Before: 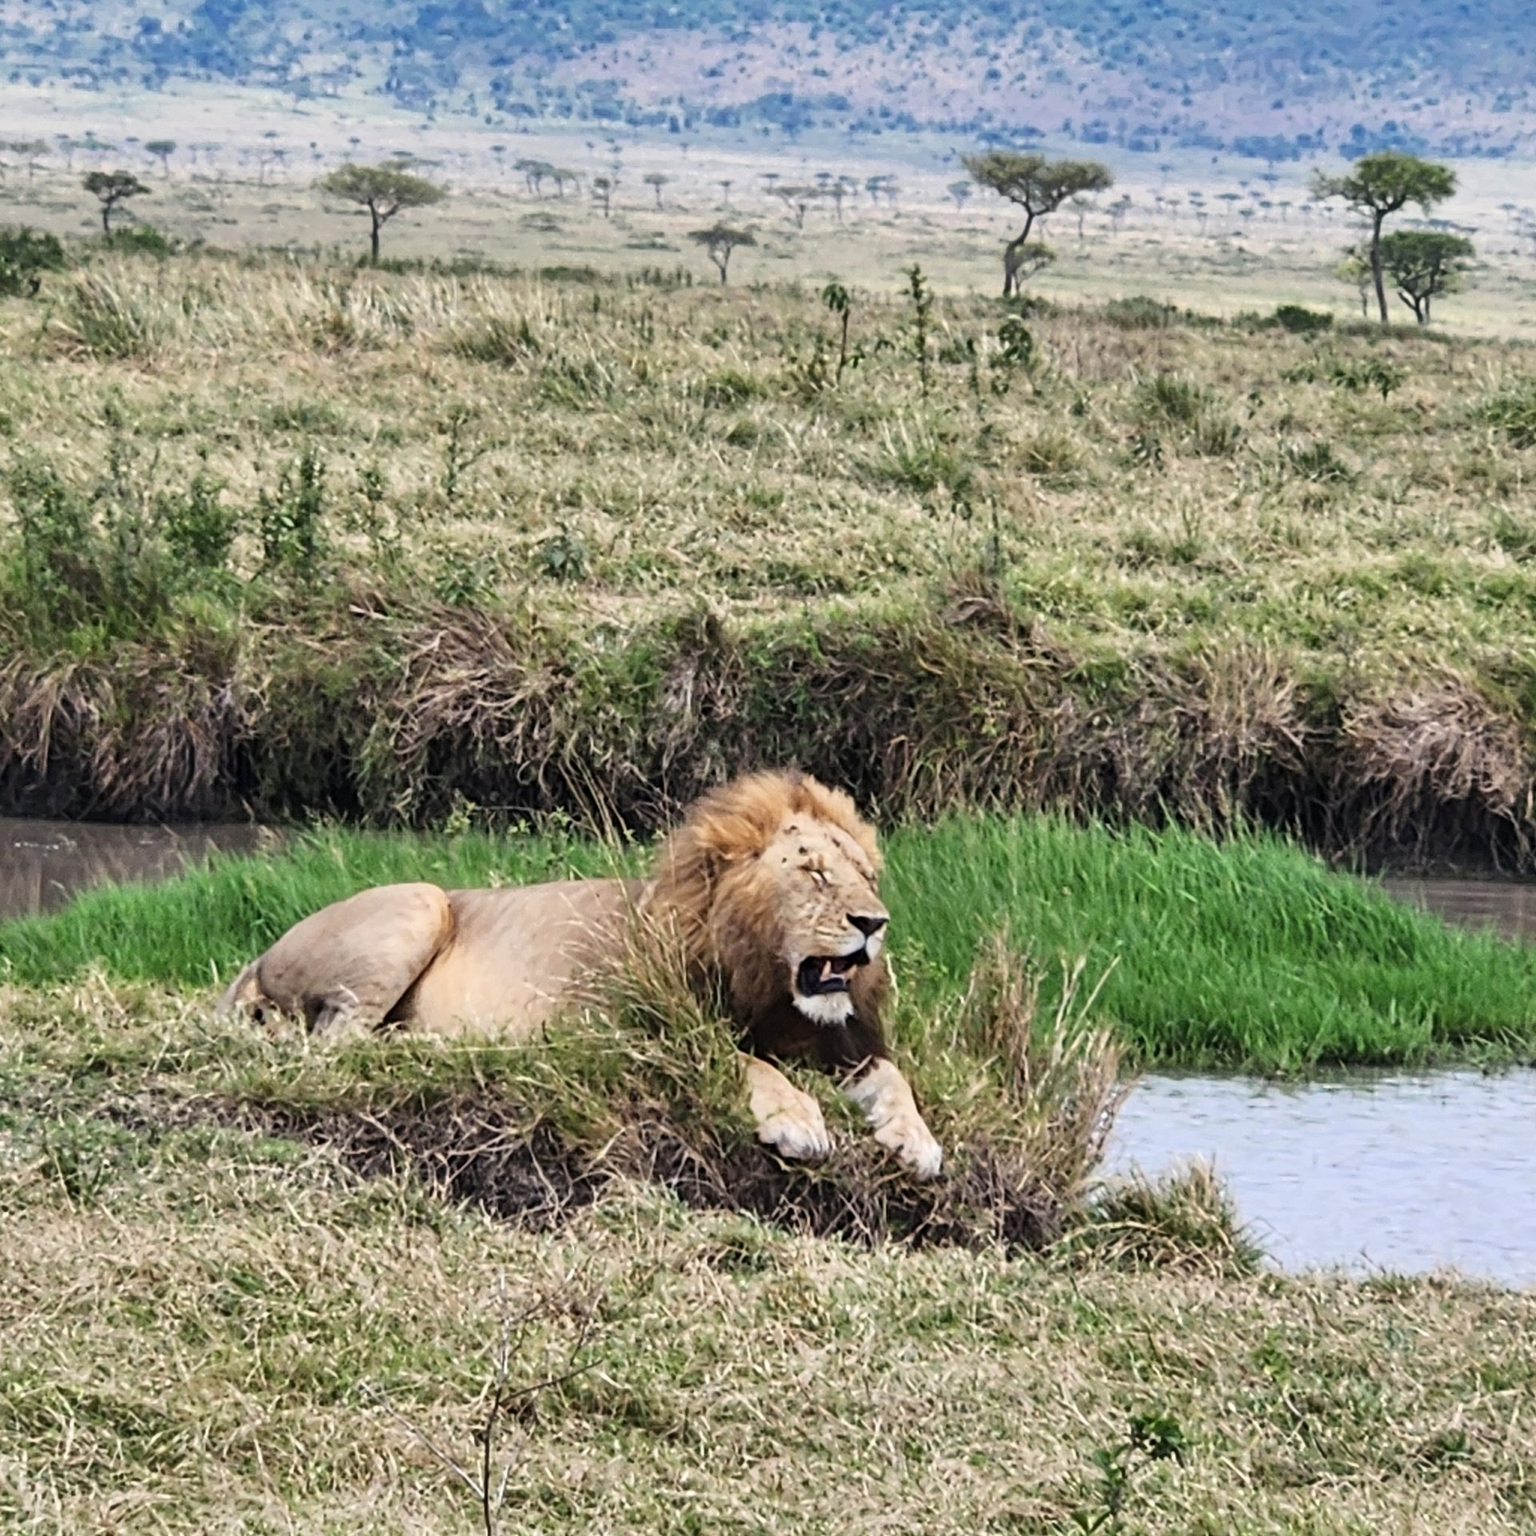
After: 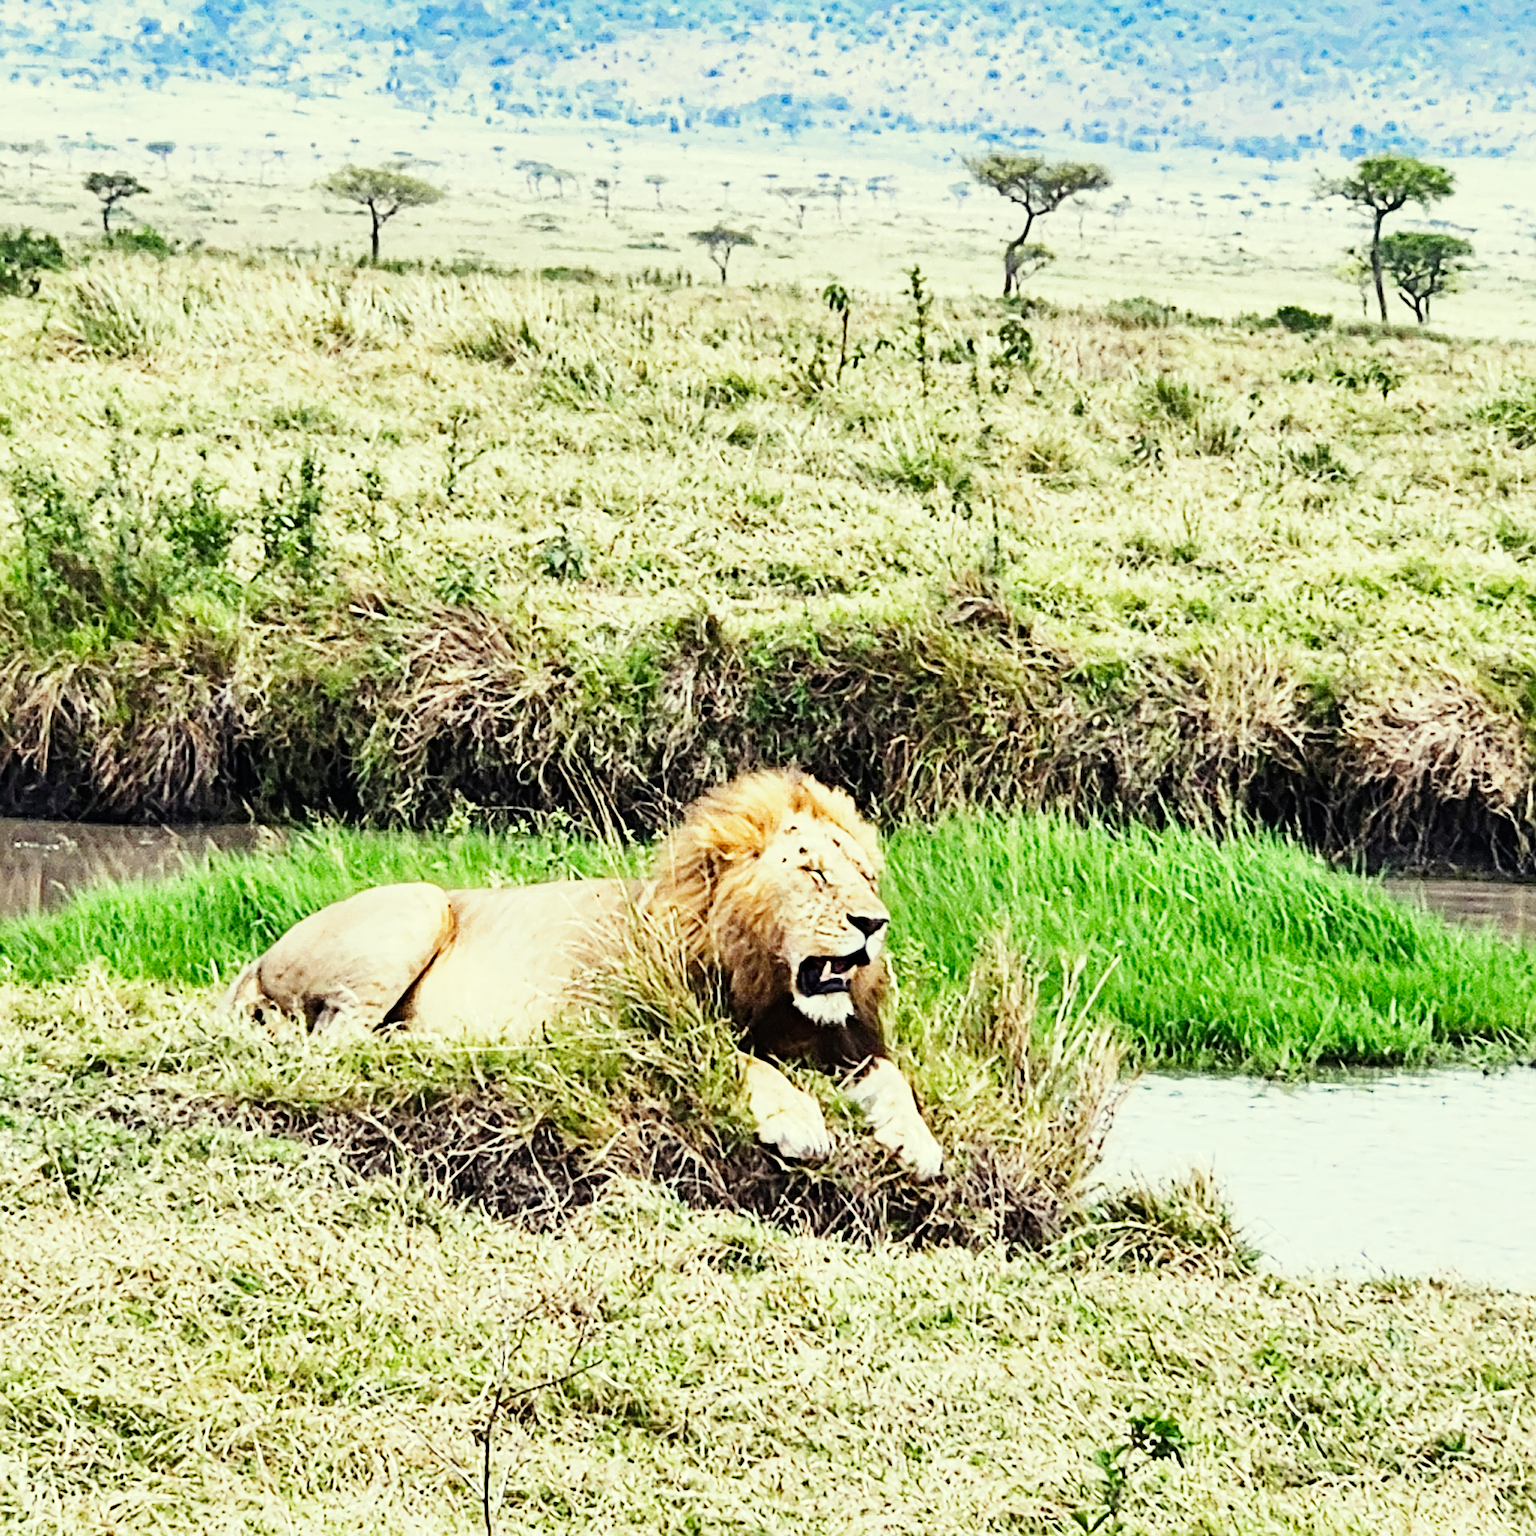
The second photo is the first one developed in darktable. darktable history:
base curve: curves: ch0 [(0, 0) (0, 0.001) (0.001, 0.001) (0.004, 0.002) (0.007, 0.004) (0.015, 0.013) (0.033, 0.045) (0.052, 0.096) (0.075, 0.17) (0.099, 0.241) (0.163, 0.42) (0.219, 0.55) (0.259, 0.616) (0.327, 0.722) (0.365, 0.765) (0.522, 0.873) (0.547, 0.881) (0.689, 0.919) (0.826, 0.952) (1, 1)], preserve colors none
color correction: highlights a* -5.94, highlights b* 10.78
sharpen: on, module defaults
haze removal: compatibility mode true, adaptive false
